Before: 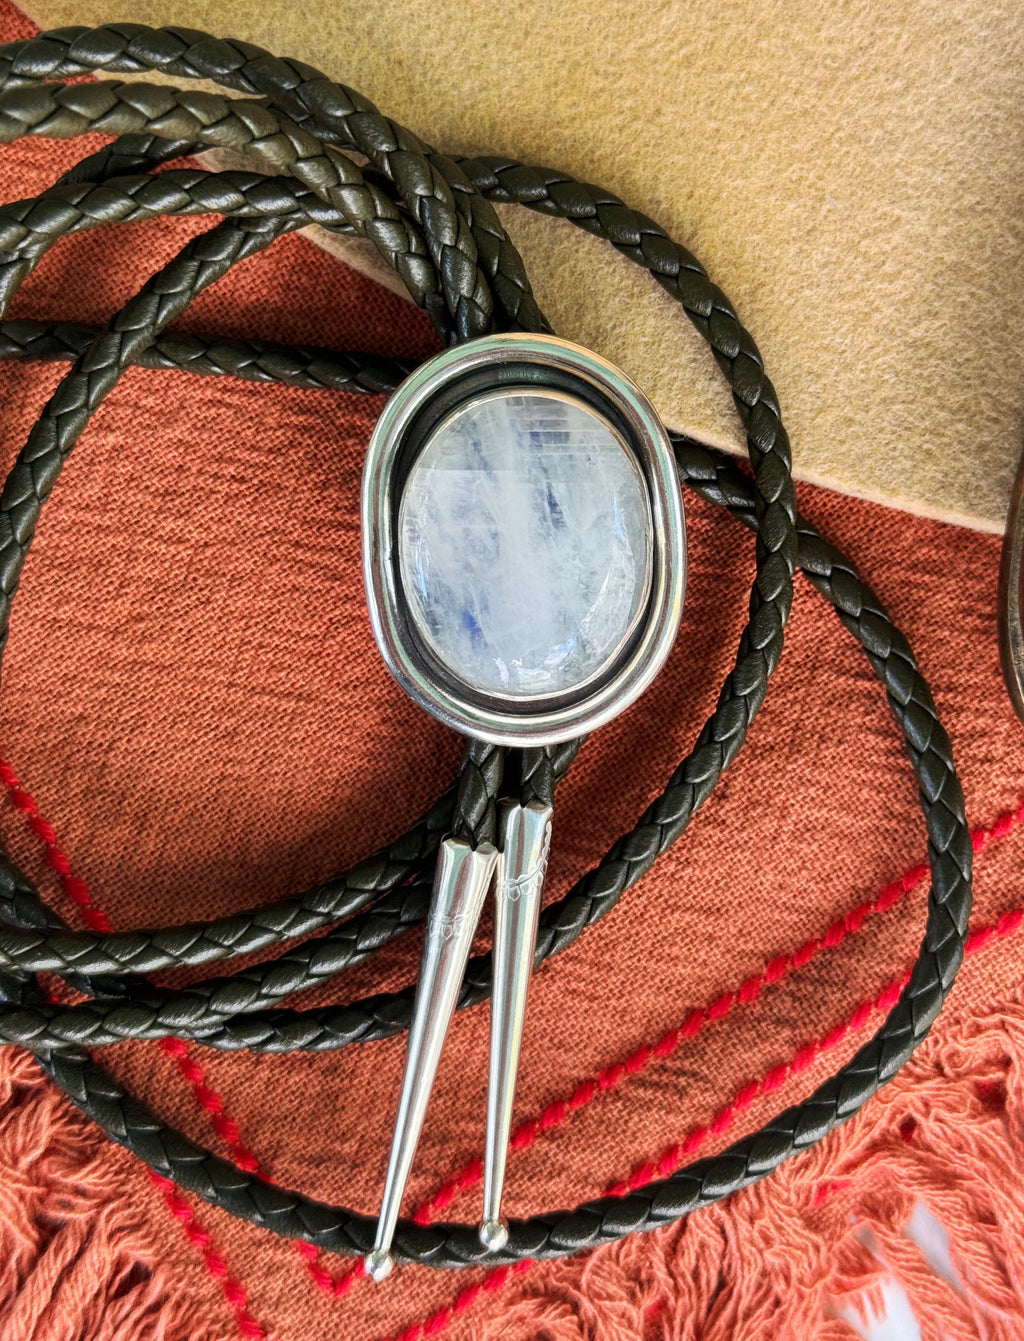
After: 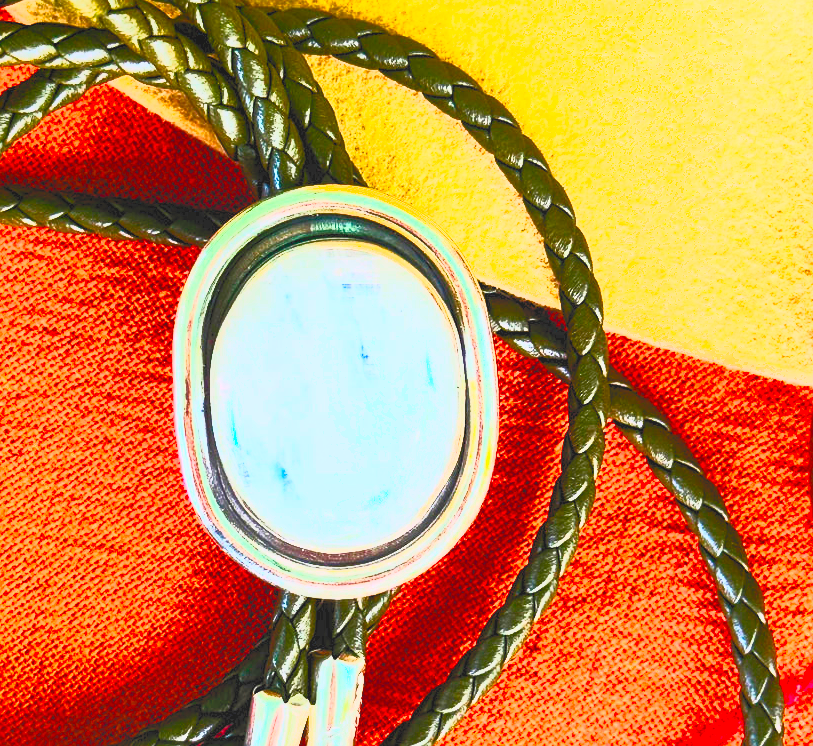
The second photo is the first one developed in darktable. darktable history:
crop: left 18.38%, top 11.092%, right 2.134%, bottom 33.217%
exposure: exposure 0.6 EV, compensate highlight preservation false
local contrast: highlights 68%, shadows 68%, detail 82%, midtone range 0.325
contrast brightness saturation: contrast 1, brightness 1, saturation 1
shadows and highlights: shadows 0, highlights 40
color balance rgb: perceptual saturation grading › global saturation 20%, perceptual saturation grading › highlights -25%, perceptual saturation grading › shadows 50.52%, global vibrance 40.24%
sharpen: amount 0.2
rgb levels: preserve colors max RGB
